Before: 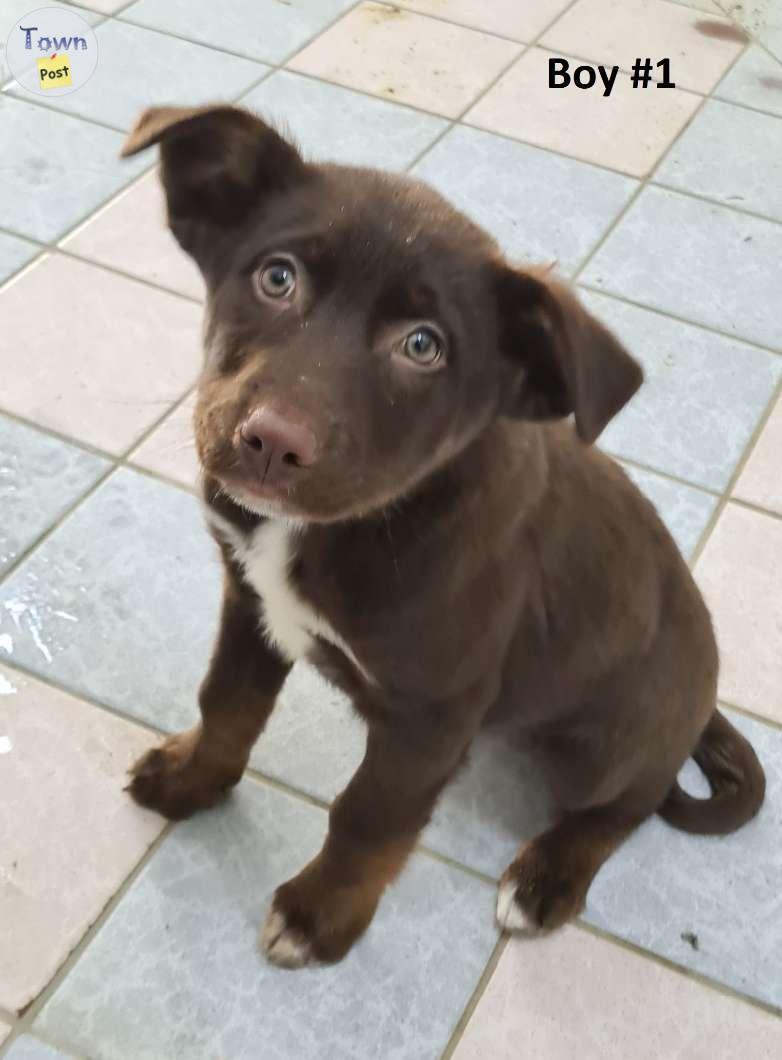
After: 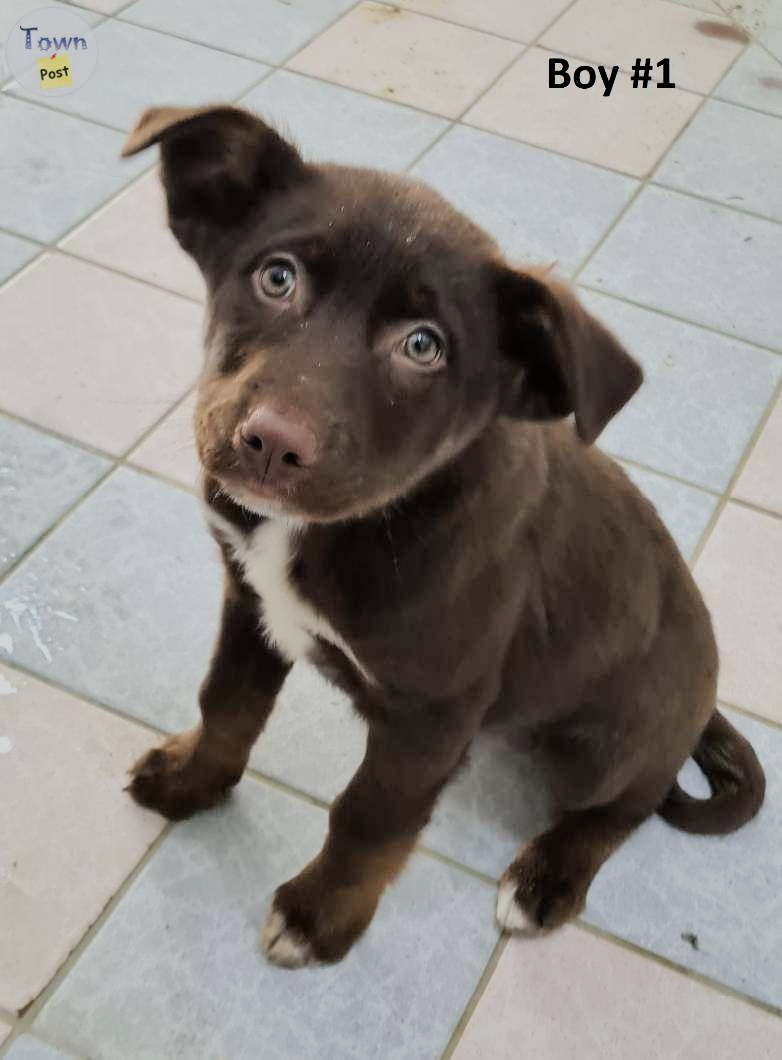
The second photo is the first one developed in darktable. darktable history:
shadows and highlights: shadows 32, highlights -32, soften with gaussian
filmic rgb: black relative exposure -7.65 EV, white relative exposure 4.56 EV, hardness 3.61, contrast 1.106
